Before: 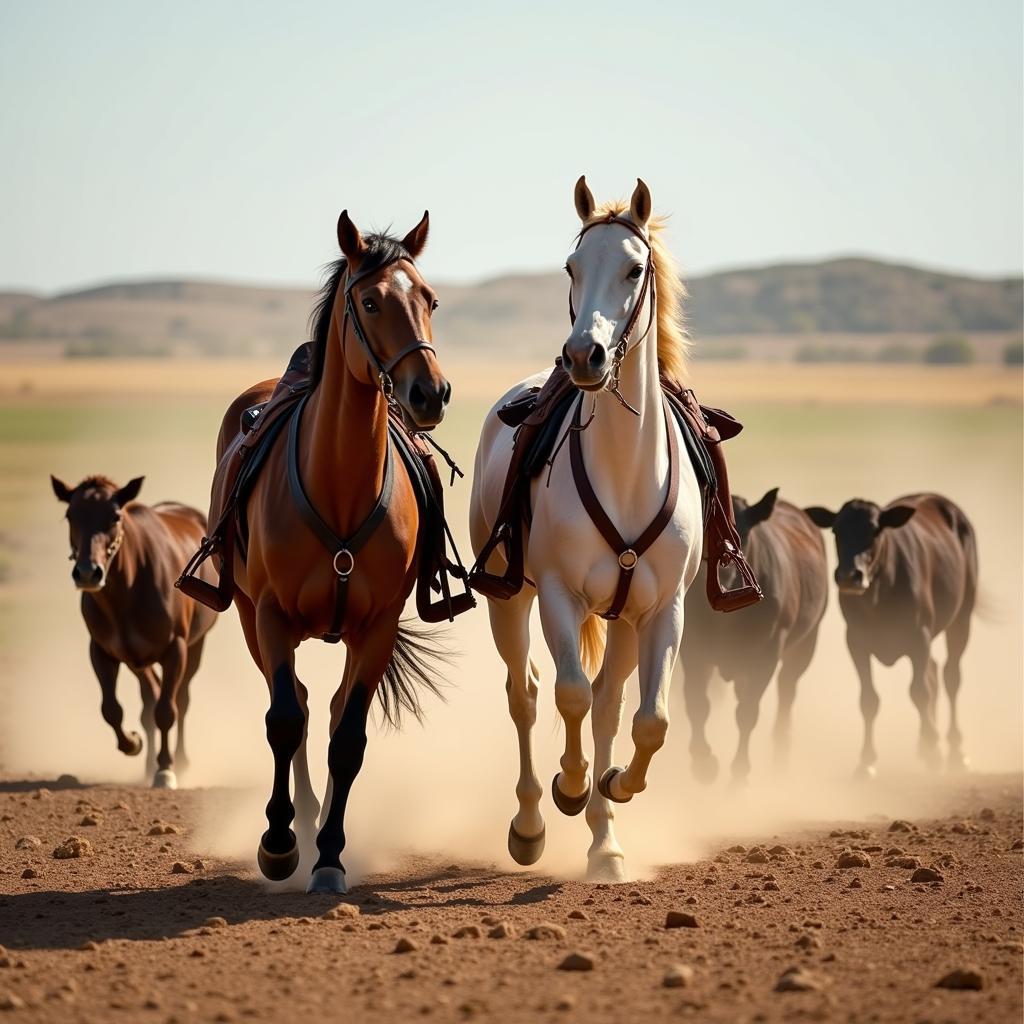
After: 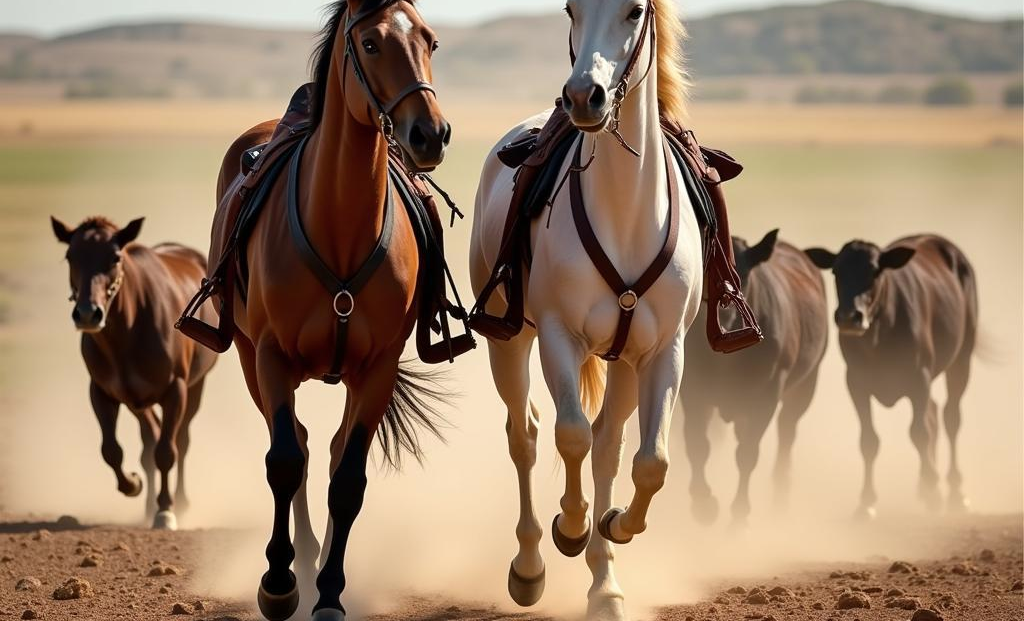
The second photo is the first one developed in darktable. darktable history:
color balance rgb: linear chroma grading › shadows -3%, linear chroma grading › highlights -4%
crop and rotate: top 25.357%, bottom 13.942%
